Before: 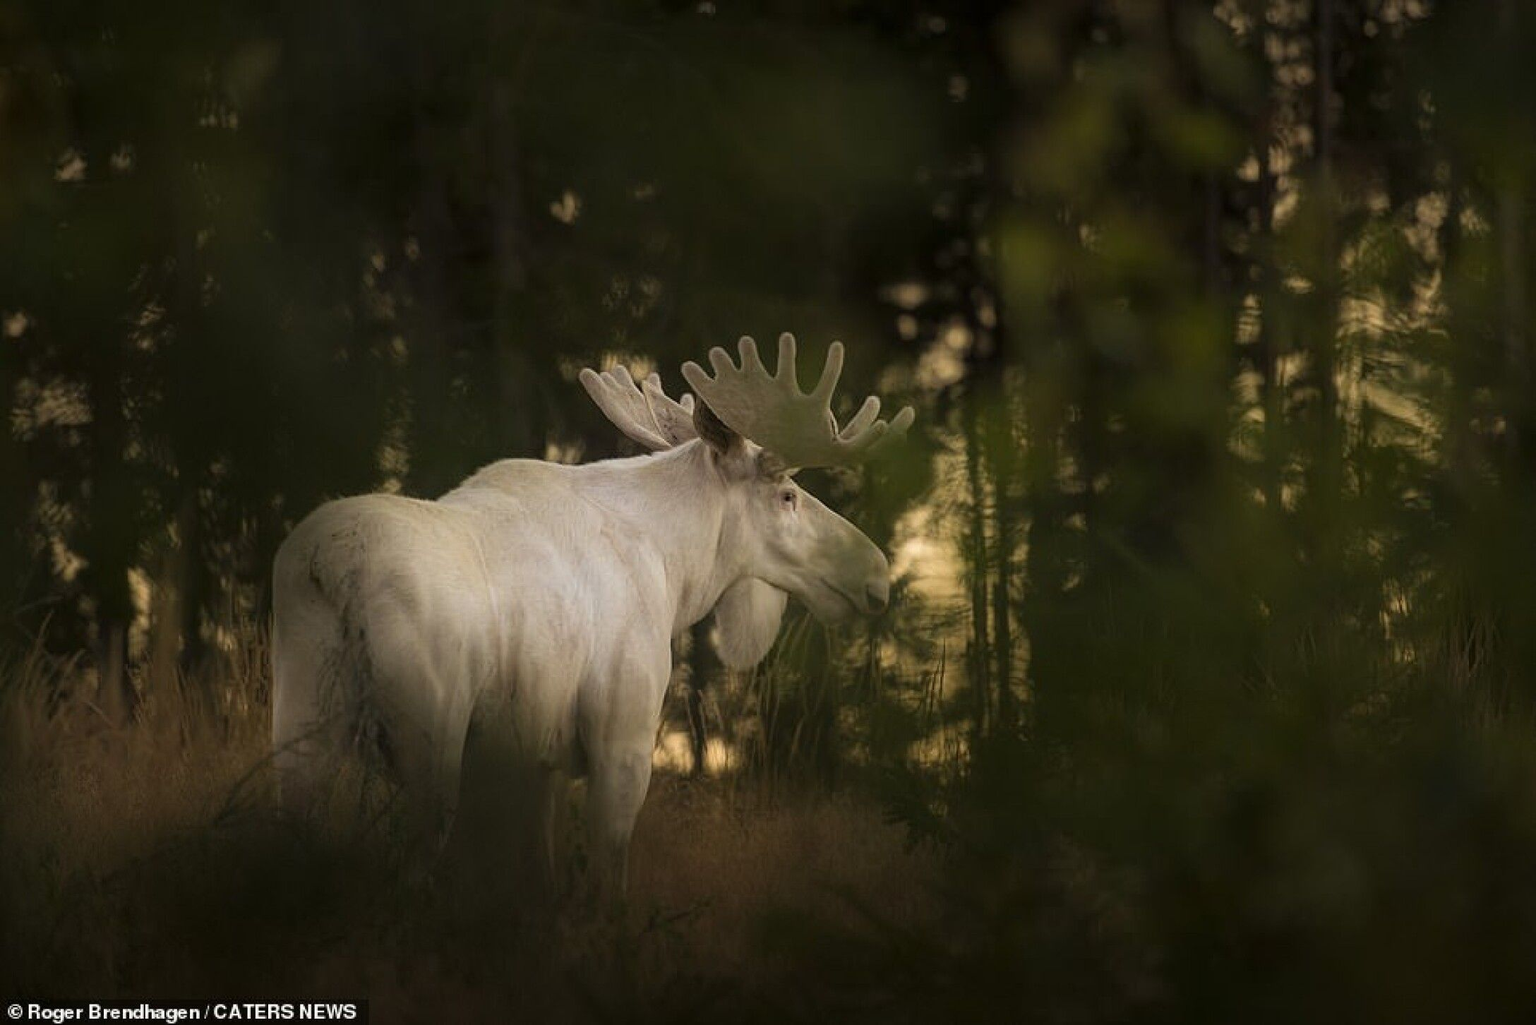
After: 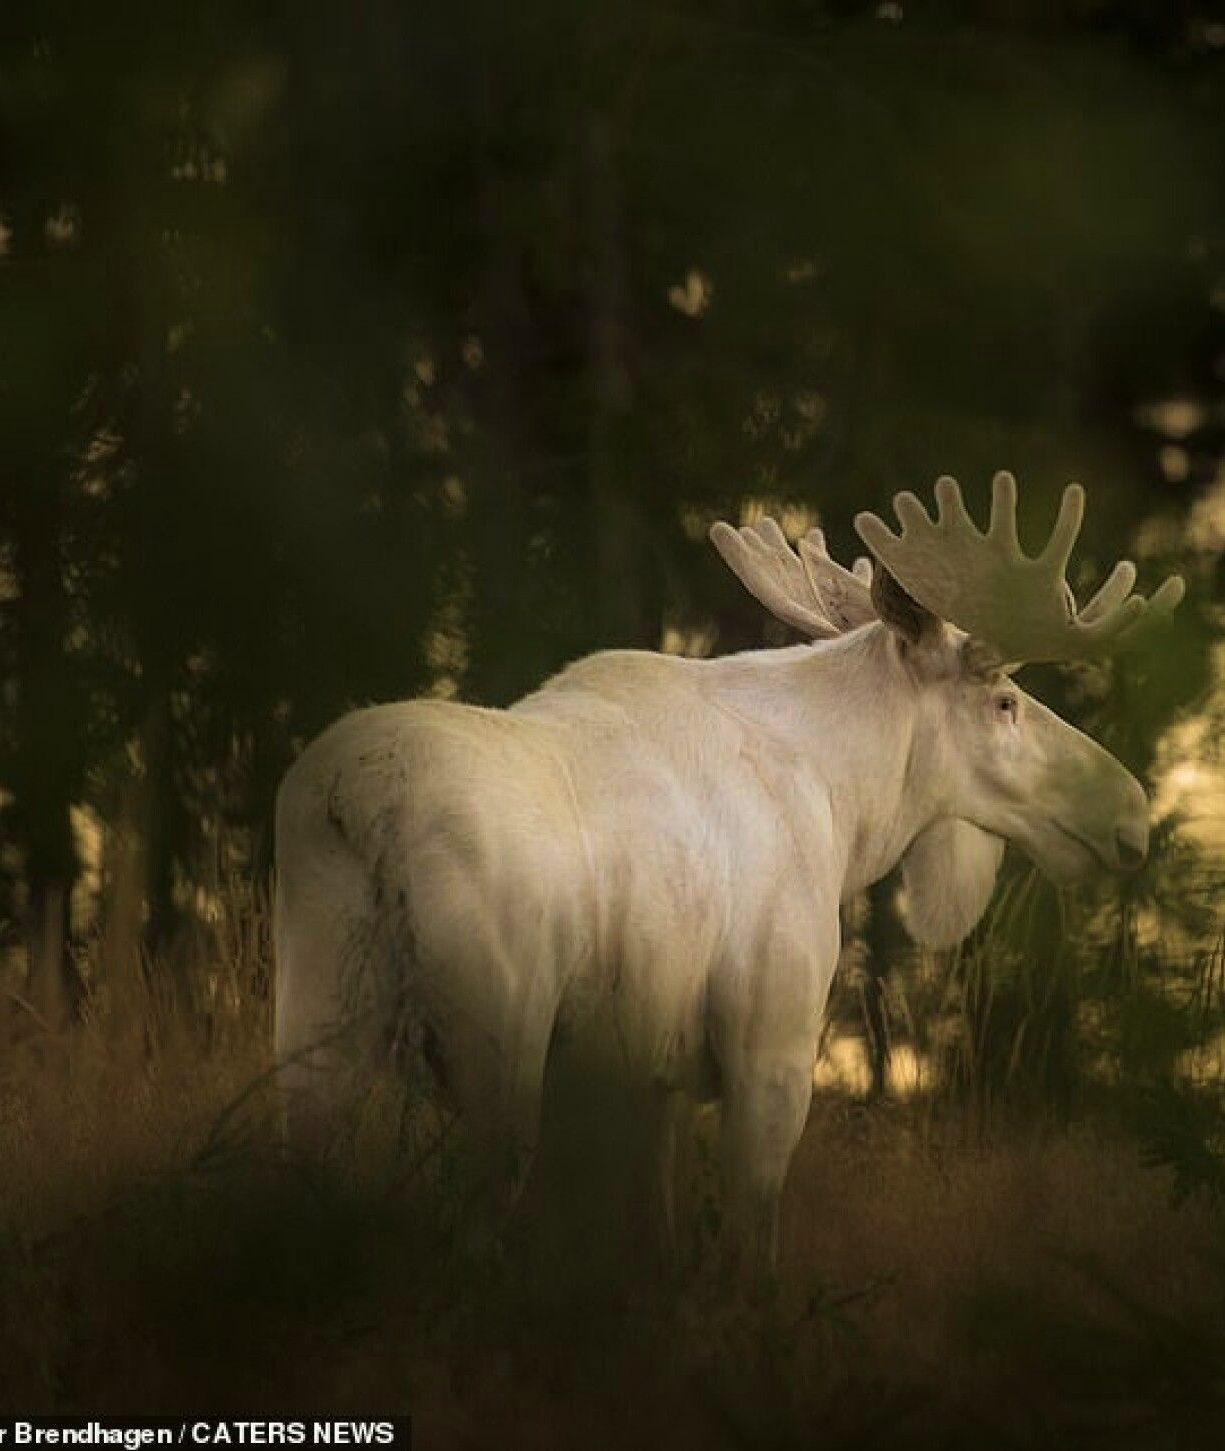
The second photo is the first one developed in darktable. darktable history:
crop: left 5.114%, right 38.589%
velvia: strength 39.63%
